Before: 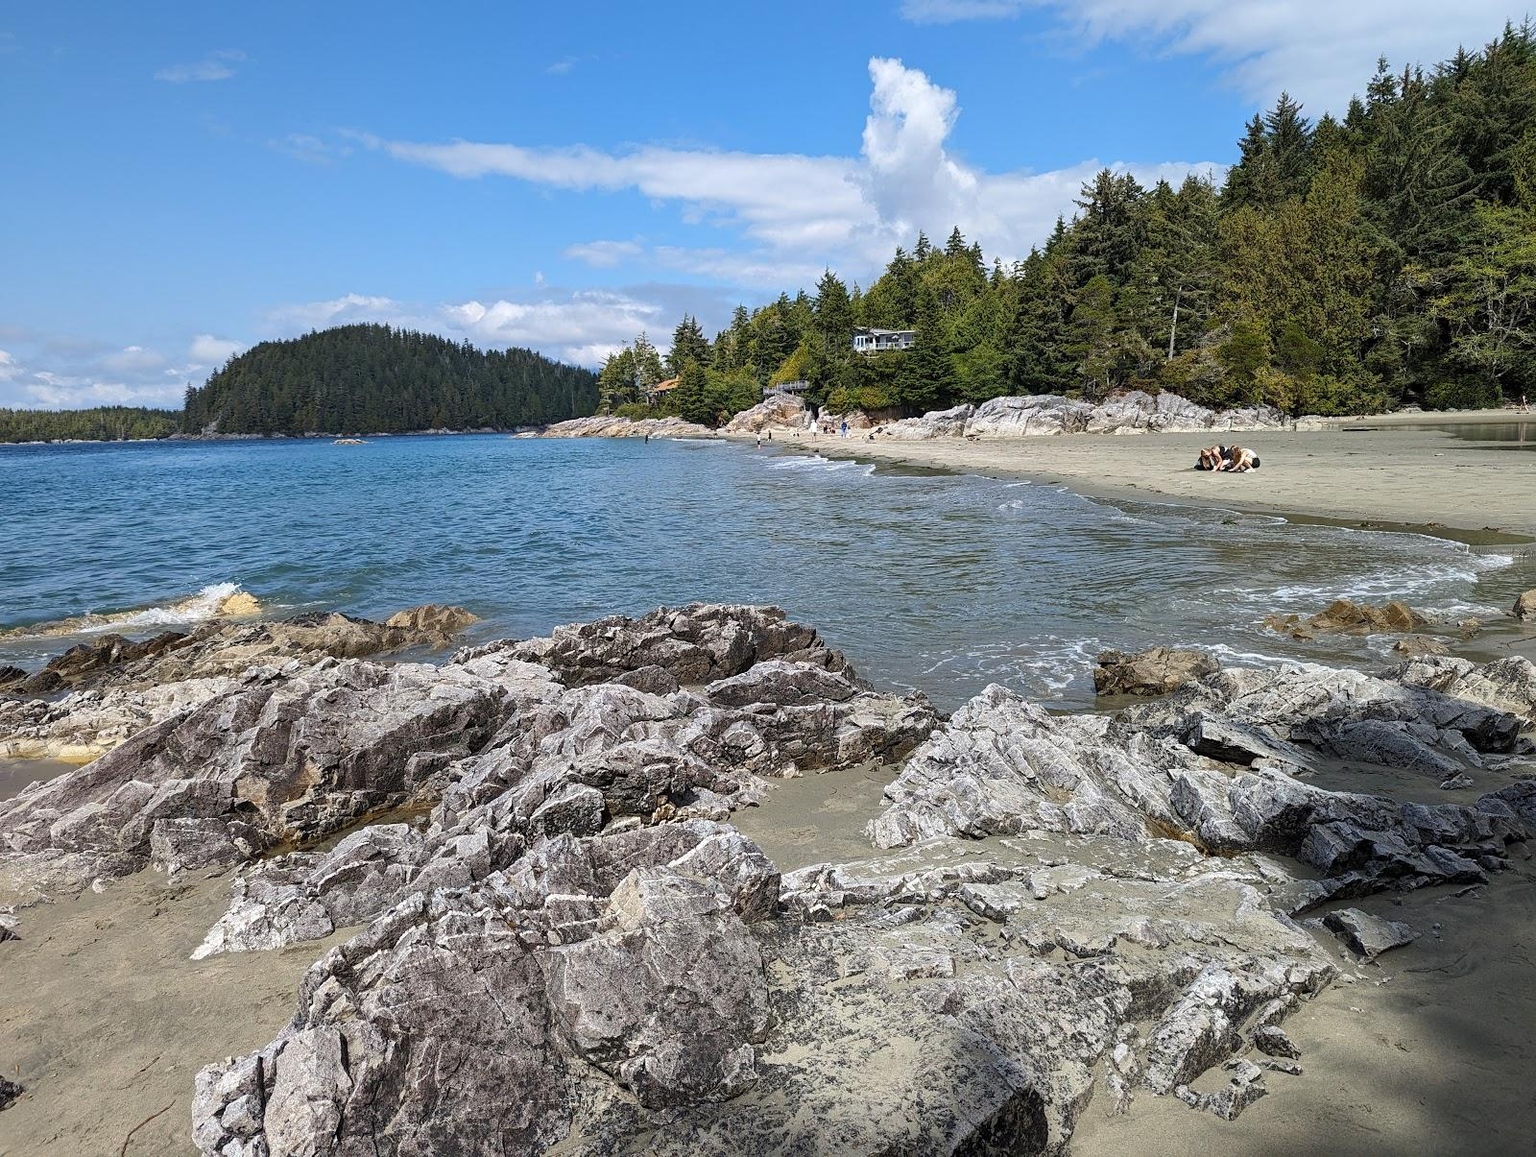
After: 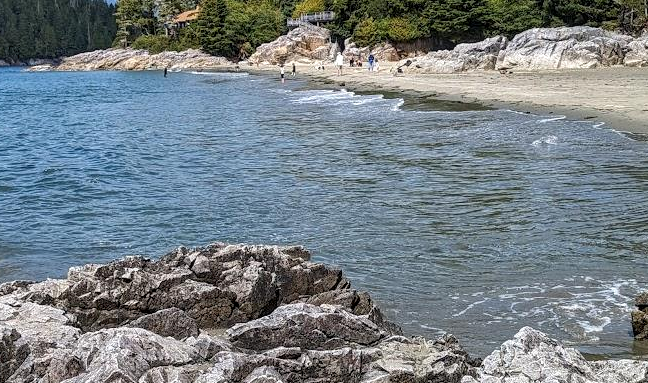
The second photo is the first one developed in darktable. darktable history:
crop: left 31.796%, top 31.958%, right 27.686%, bottom 36.246%
exposure: black level correction 0, exposure 0 EV, compensate highlight preservation false
local contrast: detail 130%
